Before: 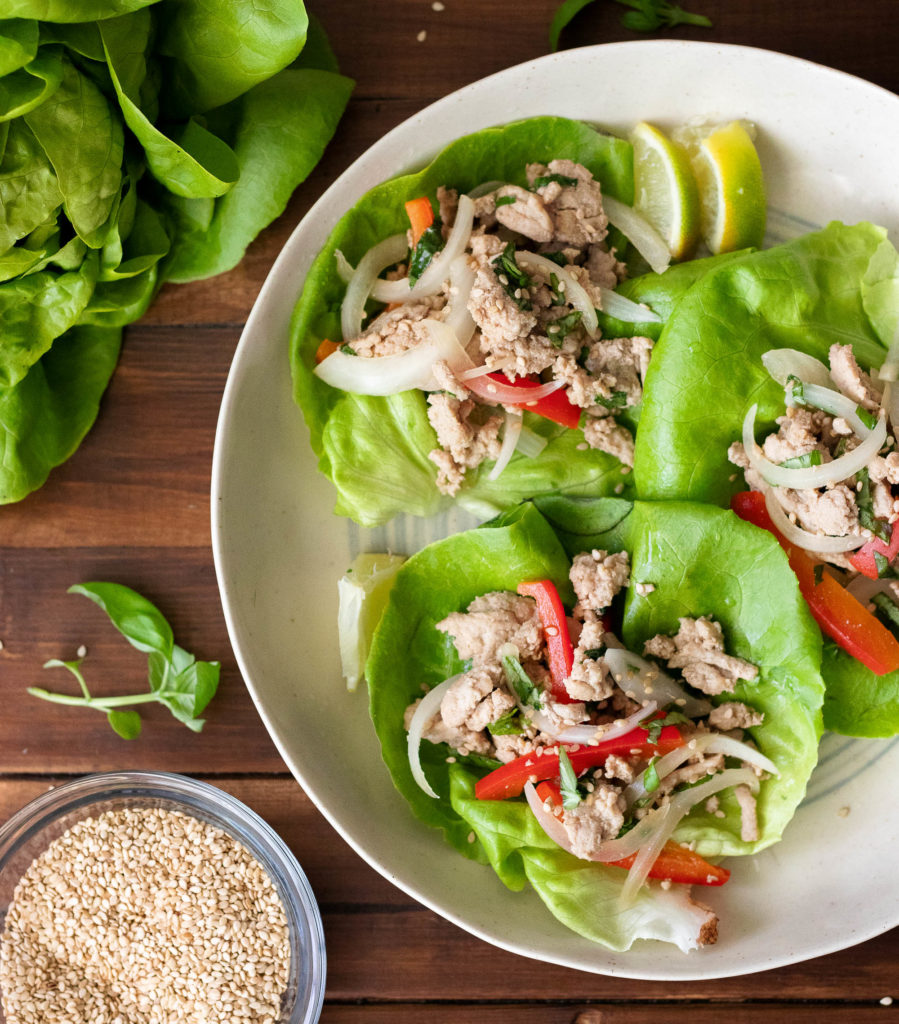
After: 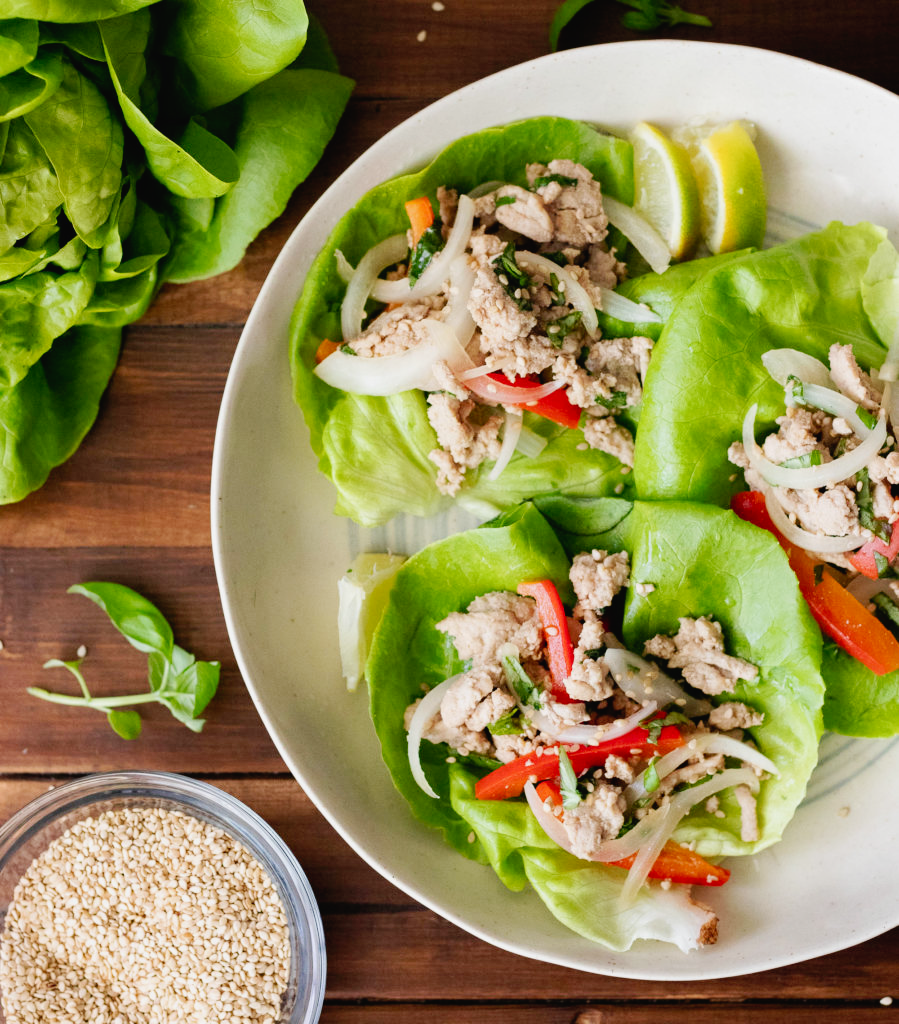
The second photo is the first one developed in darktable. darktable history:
tone curve: curves: ch0 [(0, 0.019) (0.066, 0.043) (0.189, 0.182) (0.368, 0.407) (0.501, 0.564) (0.677, 0.729) (0.851, 0.861) (0.997, 0.959)]; ch1 [(0, 0) (0.187, 0.121) (0.388, 0.346) (0.437, 0.409) (0.474, 0.472) (0.499, 0.501) (0.514, 0.507) (0.548, 0.557) (0.653, 0.663) (0.812, 0.856) (1, 1)]; ch2 [(0, 0) (0.246, 0.214) (0.421, 0.427) (0.459, 0.484) (0.5, 0.504) (0.518, 0.516) (0.529, 0.548) (0.56, 0.576) (0.607, 0.63) (0.744, 0.734) (0.867, 0.821) (0.993, 0.889)], preserve colors none
